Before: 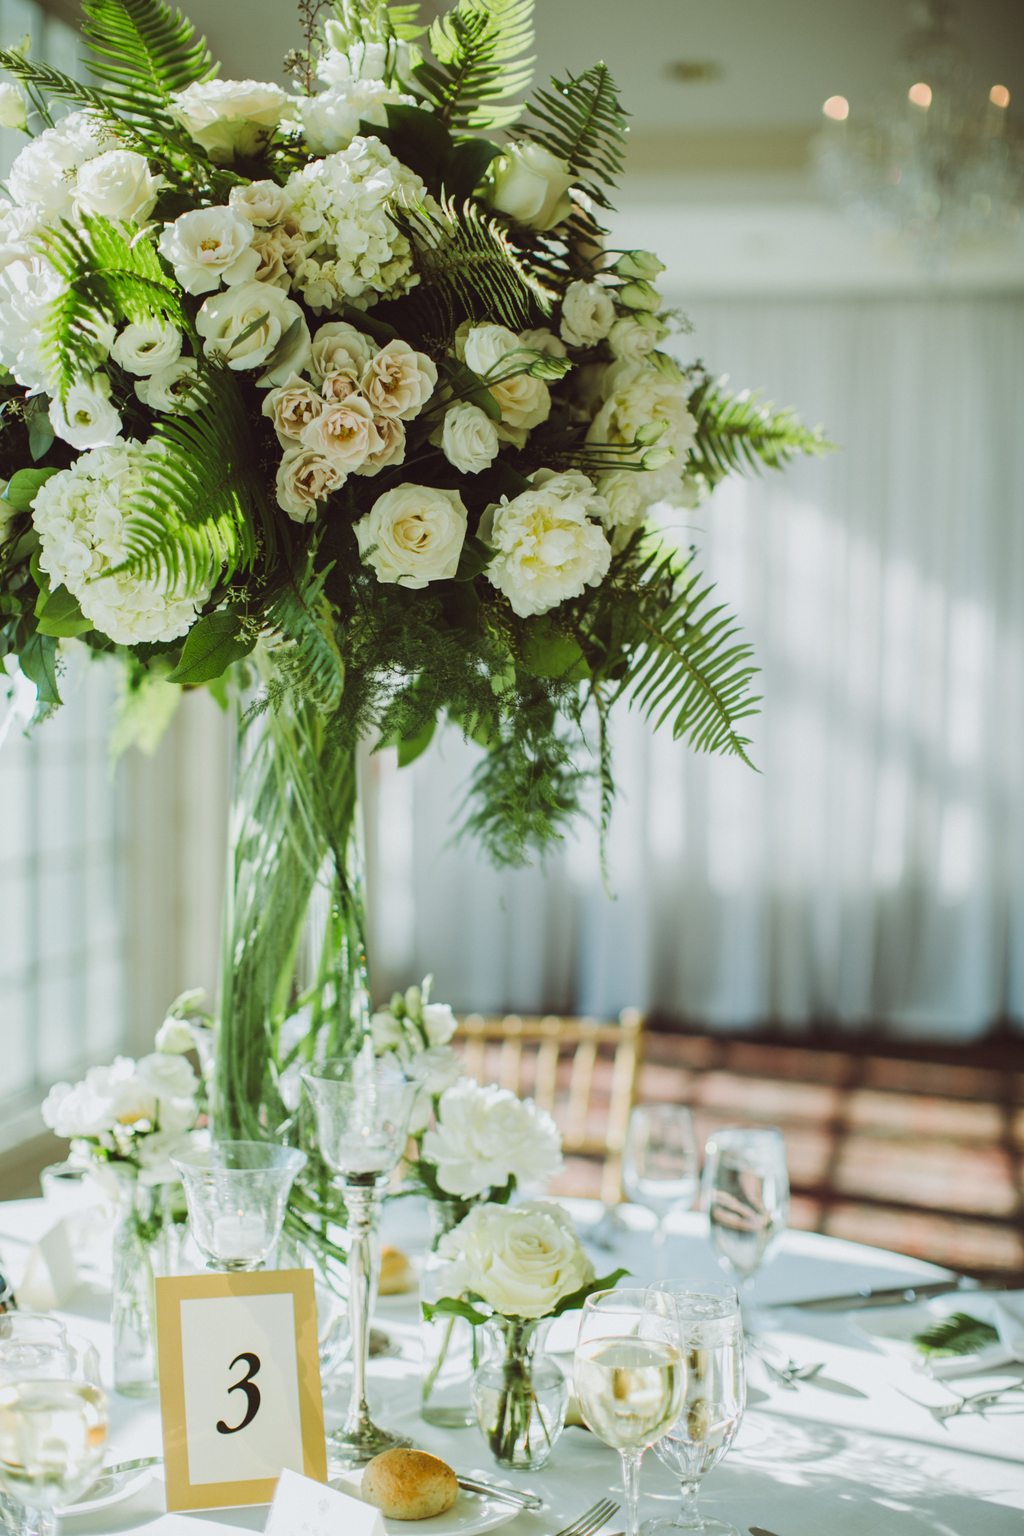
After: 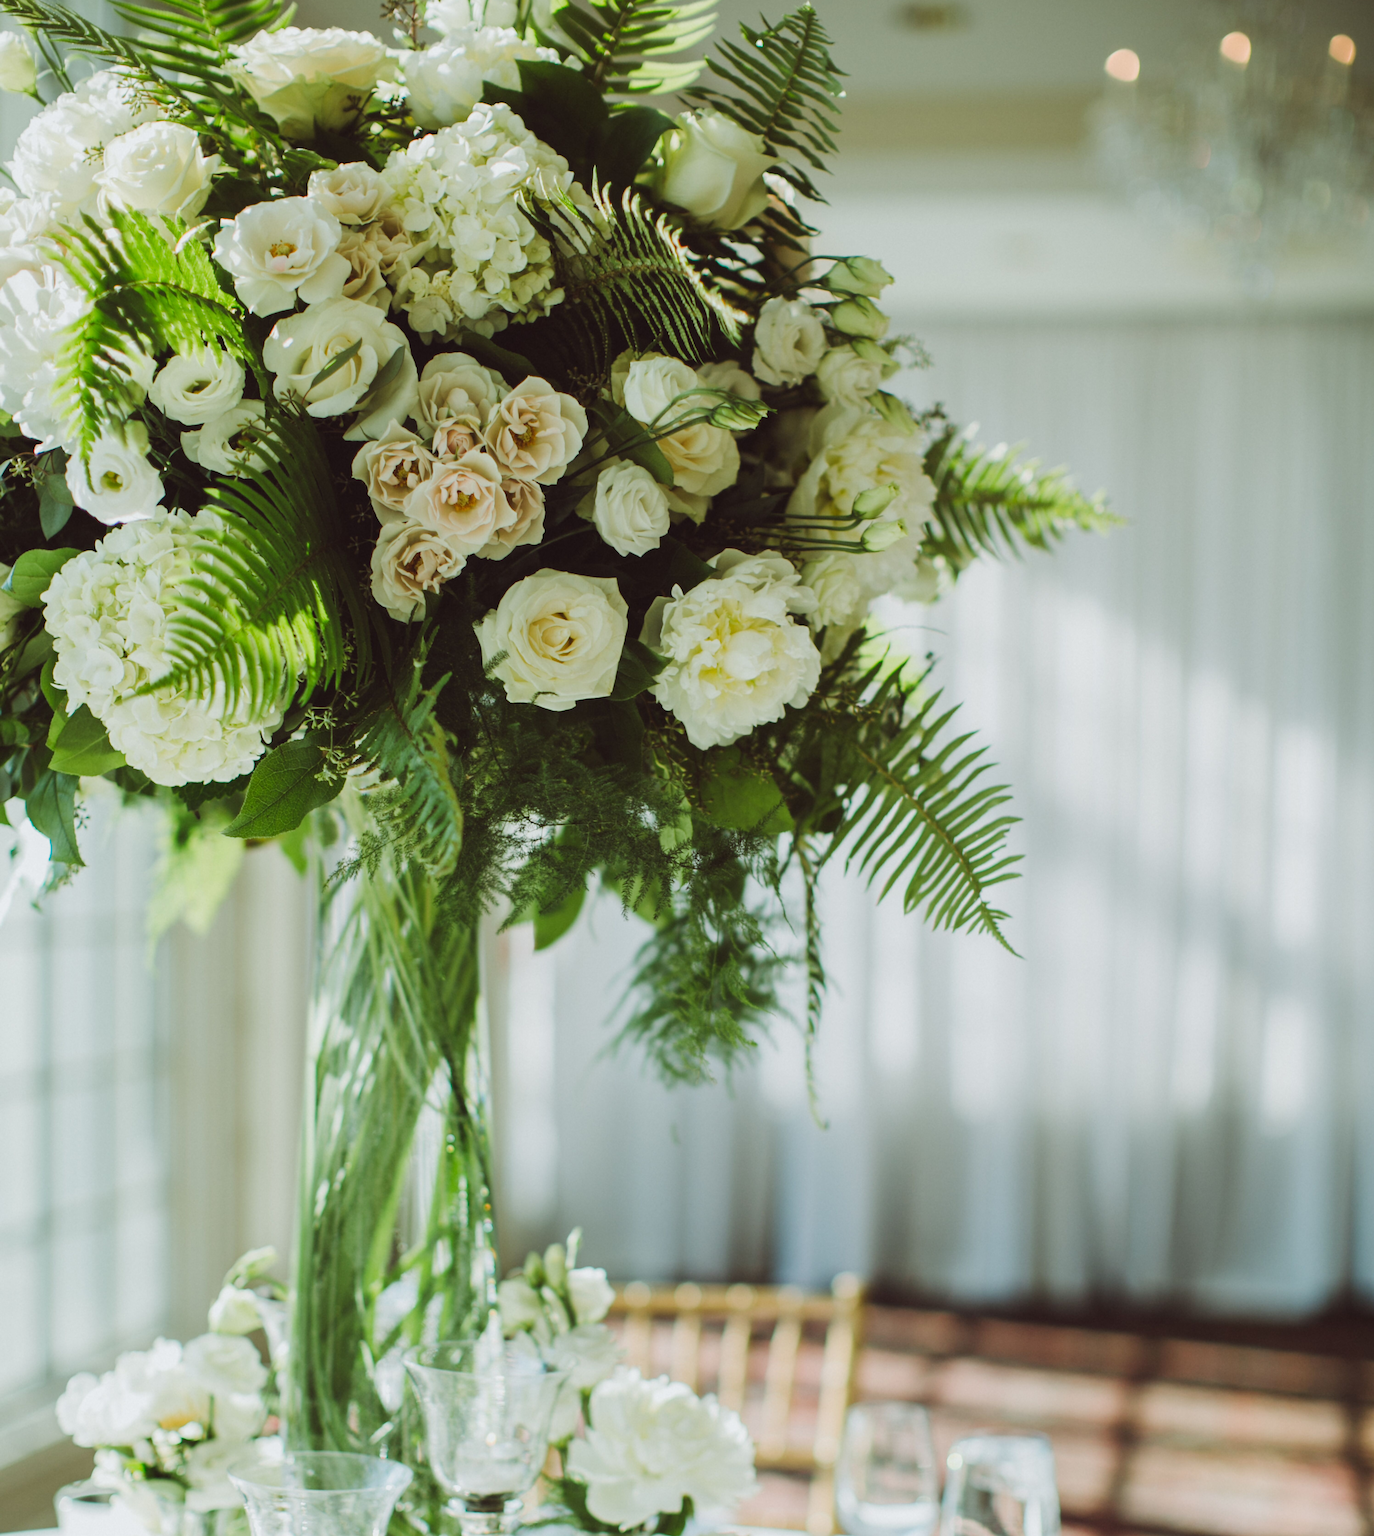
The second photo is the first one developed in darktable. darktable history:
sharpen: on, module defaults
crop: top 3.885%, bottom 21.614%
